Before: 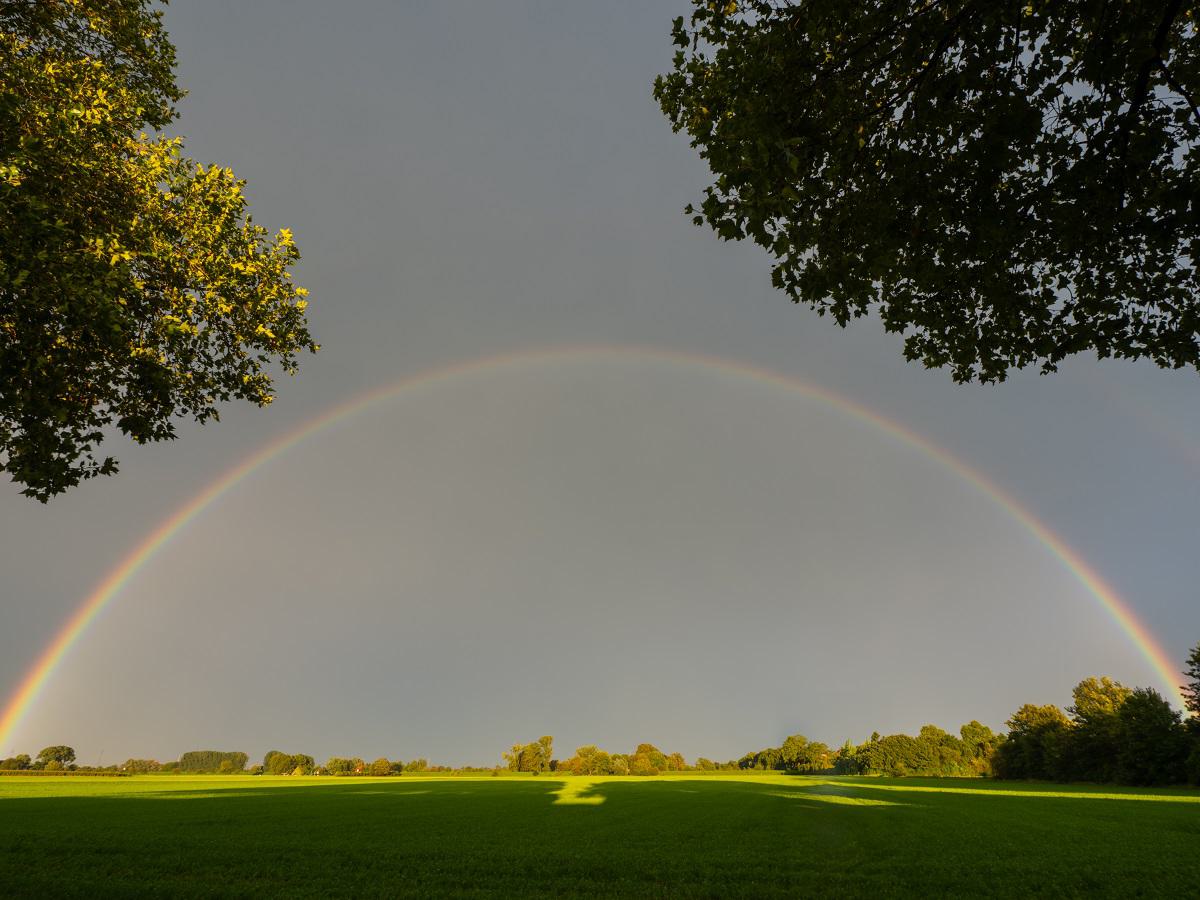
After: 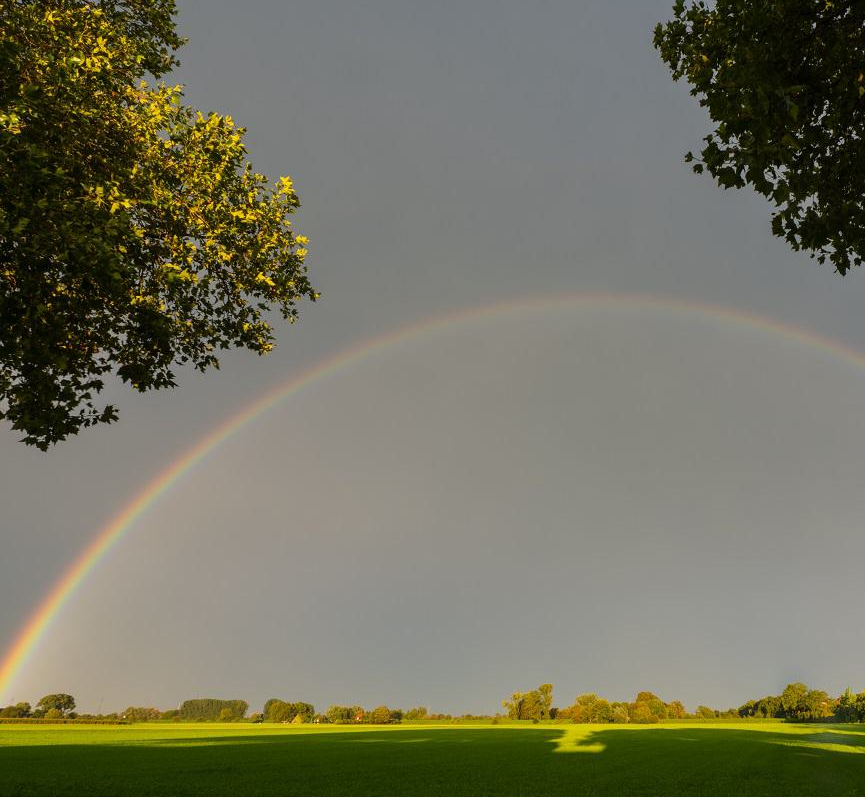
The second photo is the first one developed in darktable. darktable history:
crop: top 5.807%, right 27.909%, bottom 5.613%
